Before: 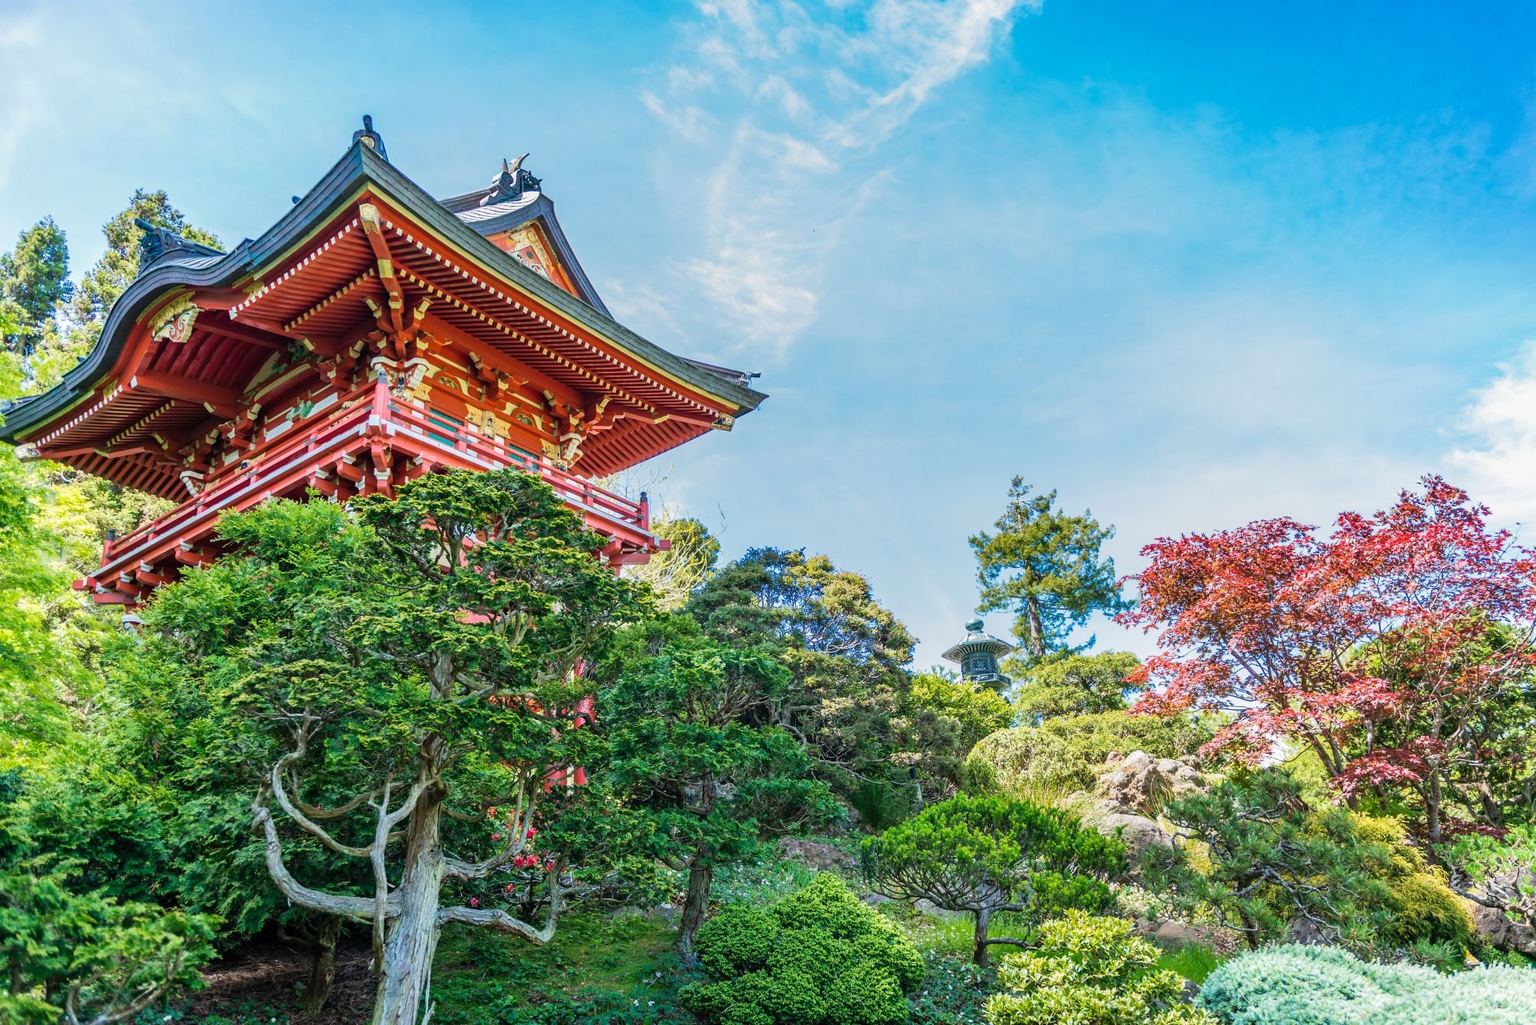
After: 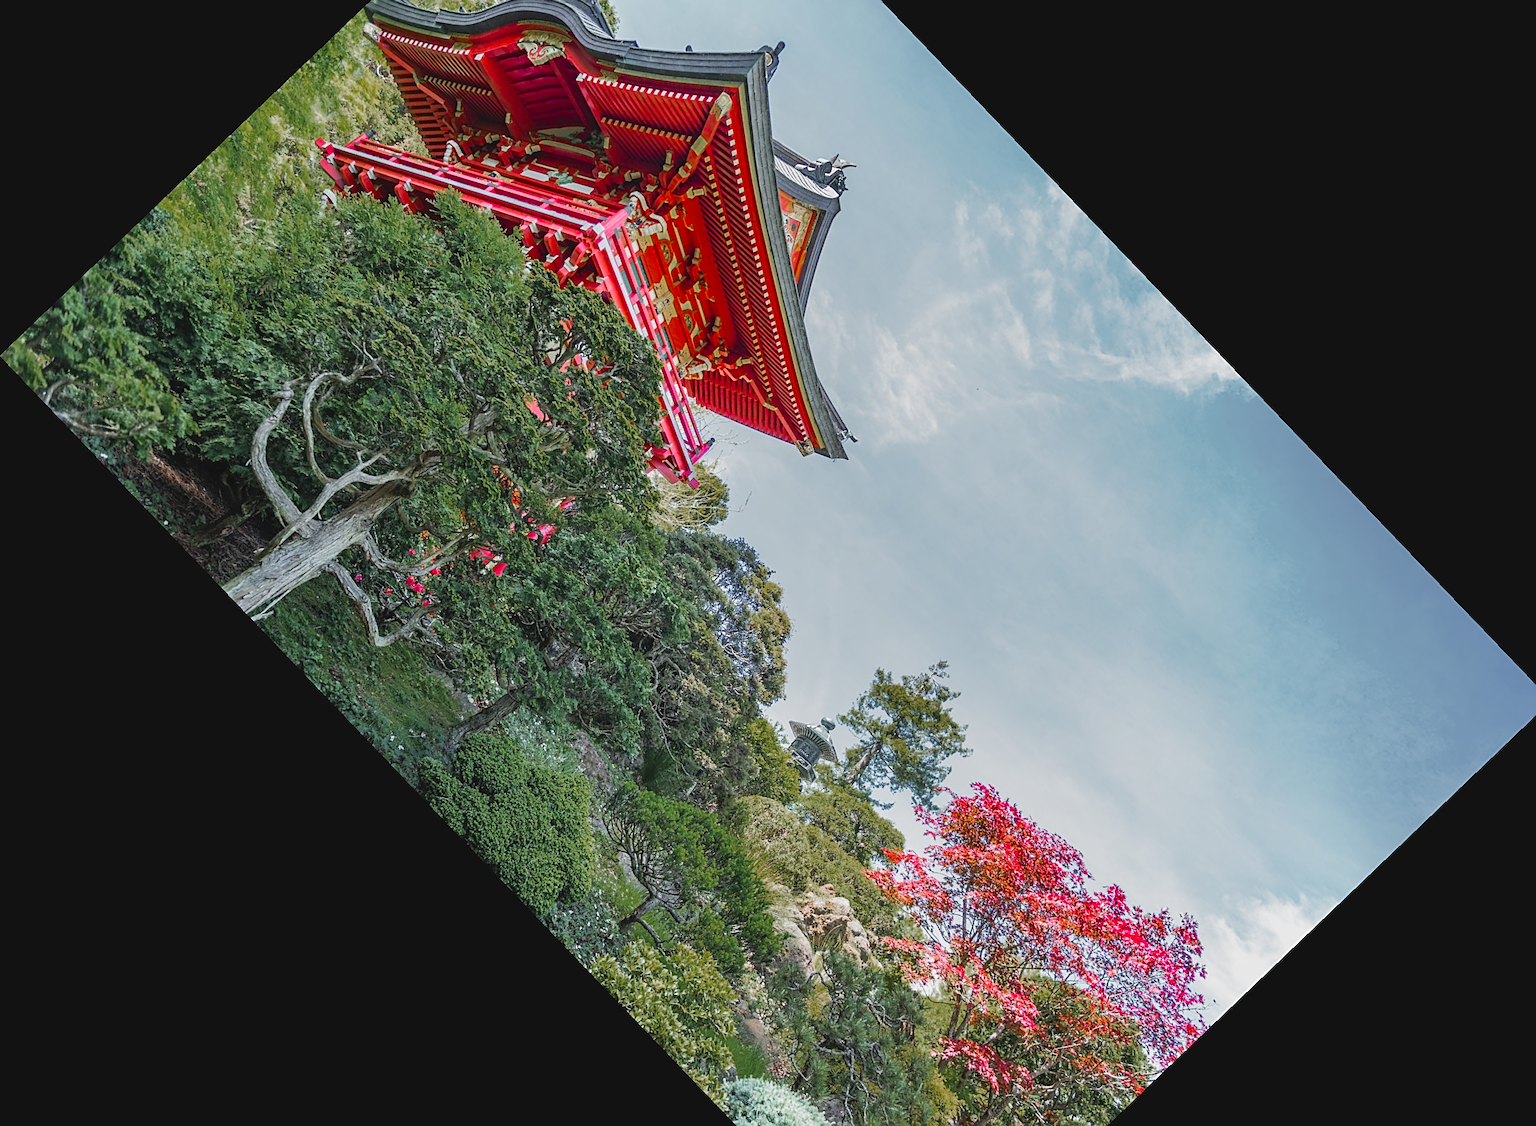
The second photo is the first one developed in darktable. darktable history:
crop and rotate: angle -46.26°, top 16.234%, right 0.912%, bottom 11.704%
contrast brightness saturation: contrast -0.11
sharpen: on, module defaults
color zones: curves: ch0 [(0, 0.48) (0.209, 0.398) (0.305, 0.332) (0.429, 0.493) (0.571, 0.5) (0.714, 0.5) (0.857, 0.5) (1, 0.48)]; ch1 [(0, 0.736) (0.143, 0.625) (0.225, 0.371) (0.429, 0.256) (0.571, 0.241) (0.714, 0.213) (0.857, 0.48) (1, 0.736)]; ch2 [(0, 0.448) (0.143, 0.498) (0.286, 0.5) (0.429, 0.5) (0.571, 0.5) (0.714, 0.5) (0.857, 0.5) (1, 0.448)]
